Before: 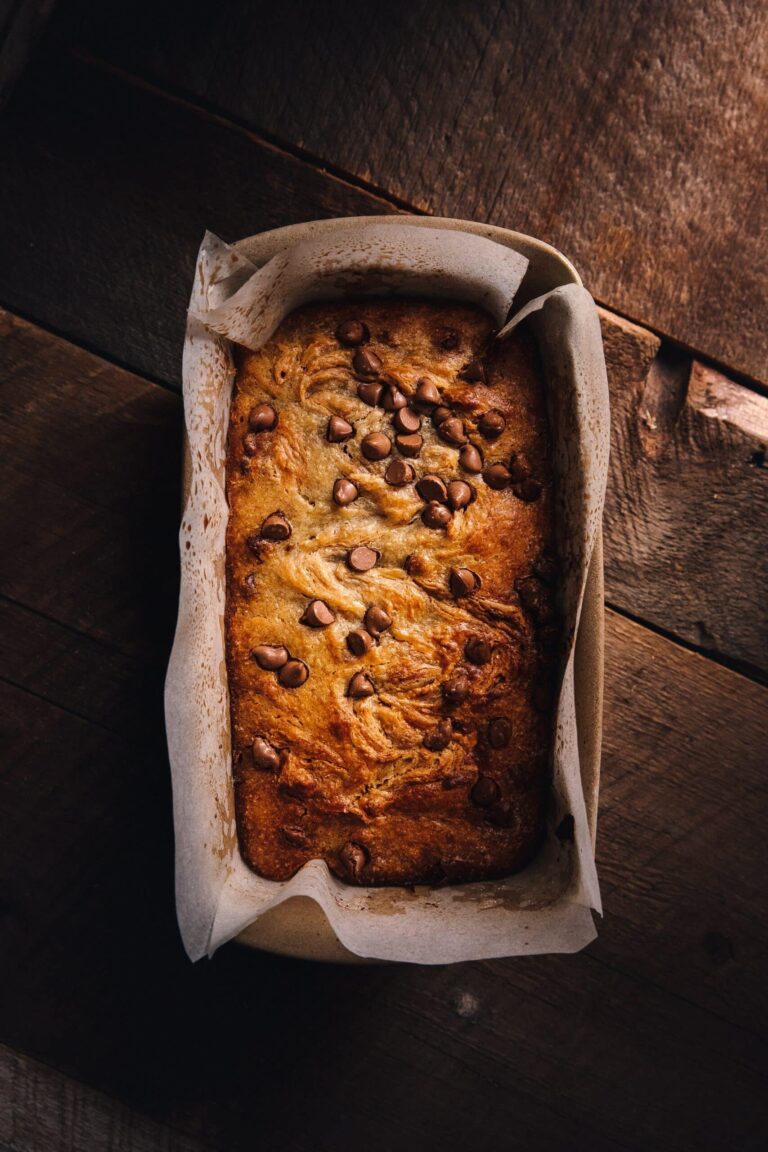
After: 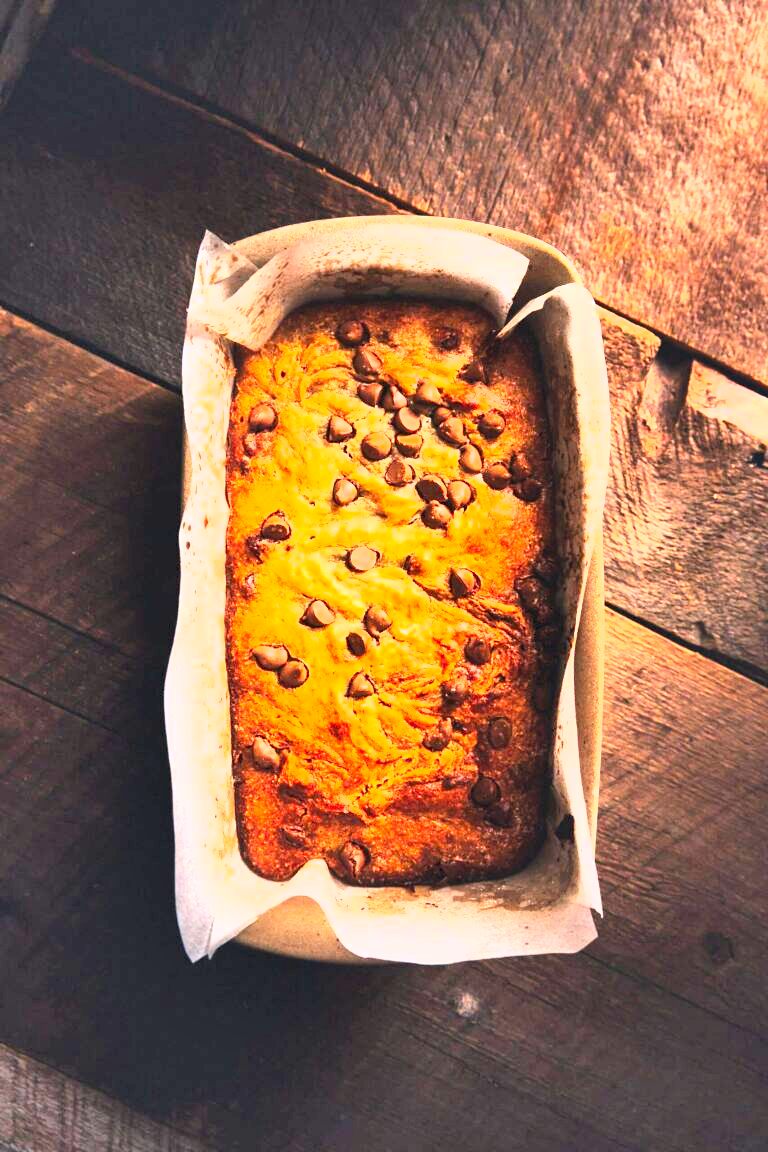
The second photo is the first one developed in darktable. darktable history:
levels: levels [0.073, 0.497, 0.972]
contrast brightness saturation: contrast 0.24, brightness 0.26, saturation 0.39
shadows and highlights: highlights color adjustment 0%, low approximation 0.01, soften with gaussian
exposure: black level correction 0, exposure 2 EV, compensate highlight preservation false
